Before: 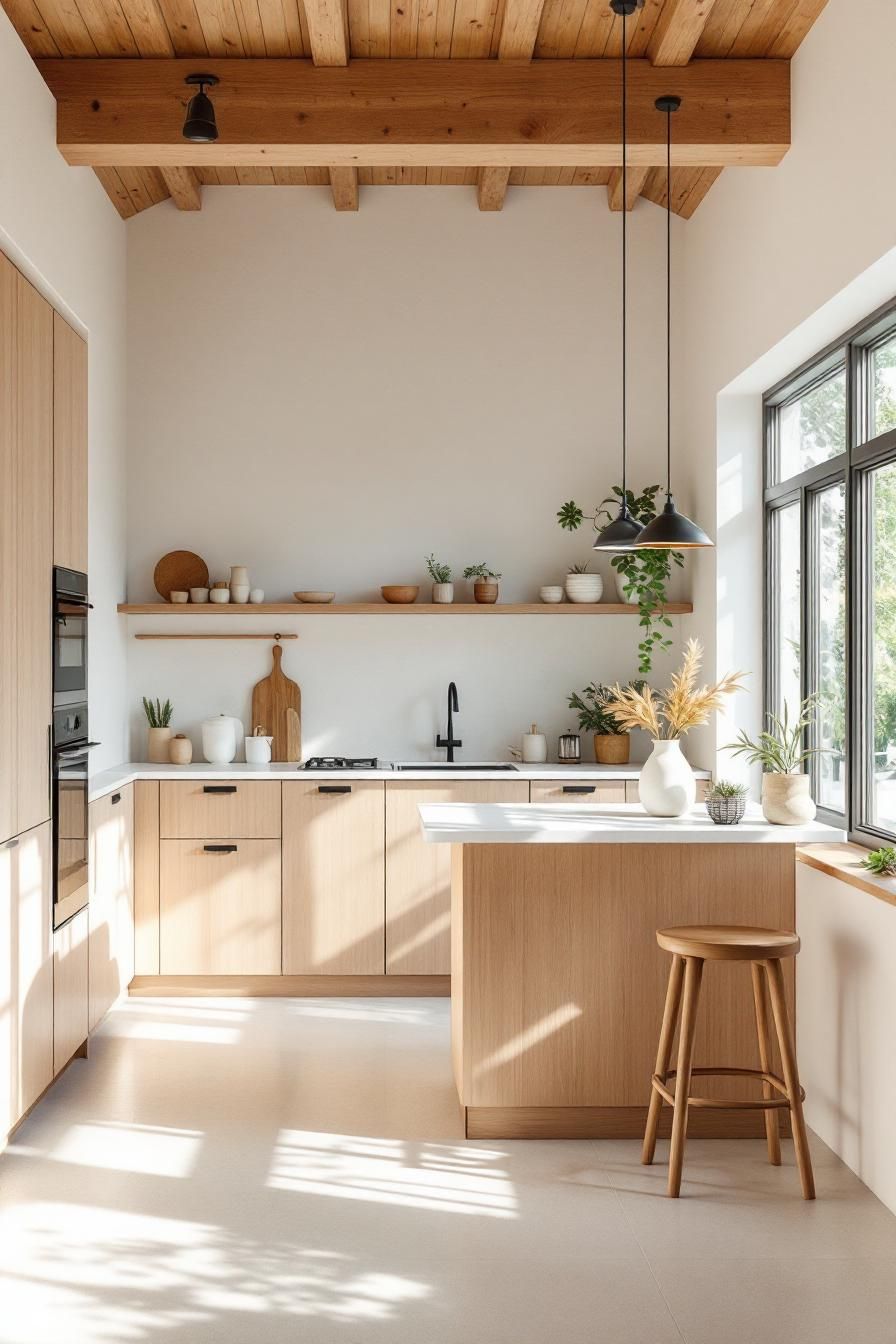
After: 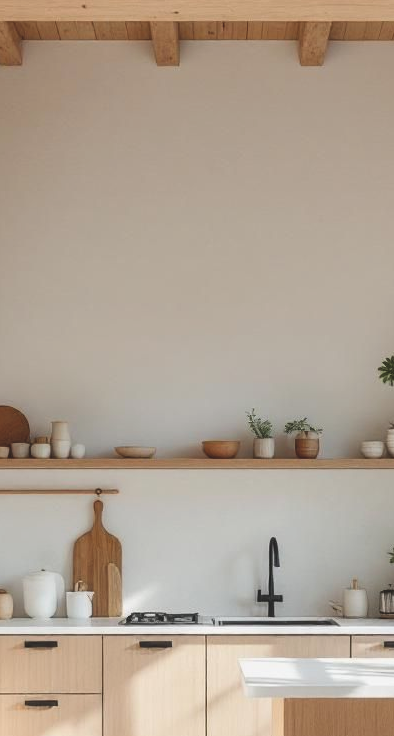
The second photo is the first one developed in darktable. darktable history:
crop: left 20.006%, top 10.83%, right 35.943%, bottom 34.372%
exposure: black level correction -0.015, exposure -0.129 EV, compensate highlight preservation false
